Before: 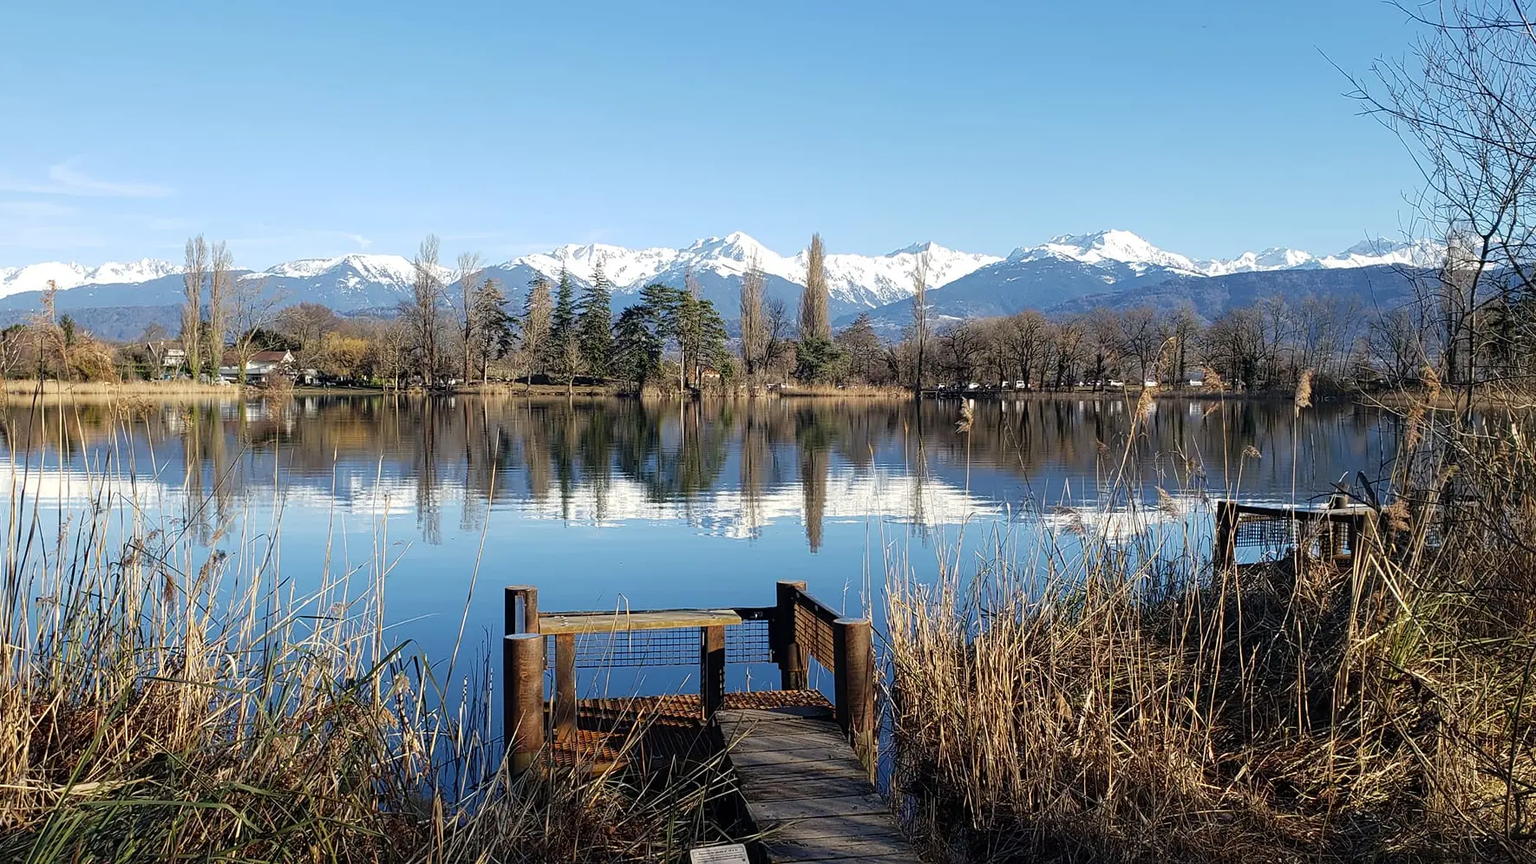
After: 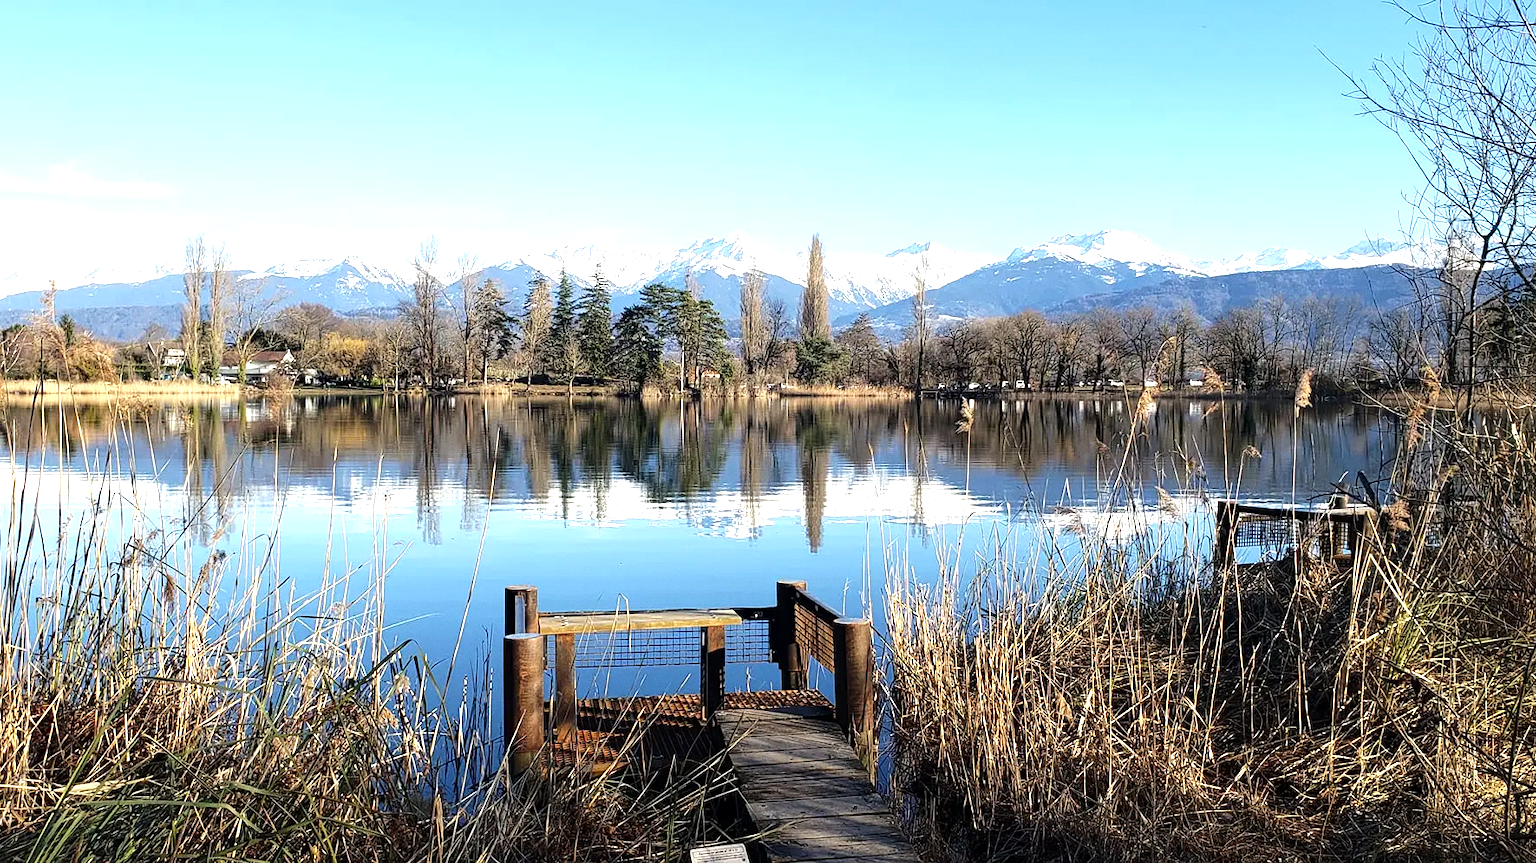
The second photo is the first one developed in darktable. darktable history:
grain: coarseness 0.09 ISO, strength 10%
tone equalizer: -8 EV -0.417 EV, -7 EV -0.389 EV, -6 EV -0.333 EV, -5 EV -0.222 EV, -3 EV 0.222 EV, -2 EV 0.333 EV, -1 EV 0.389 EV, +0 EV 0.417 EV, edges refinement/feathering 500, mask exposure compensation -1.25 EV, preserve details no
exposure: black level correction 0.001, exposure 0.5 EV, compensate exposure bias true, compensate highlight preservation false
